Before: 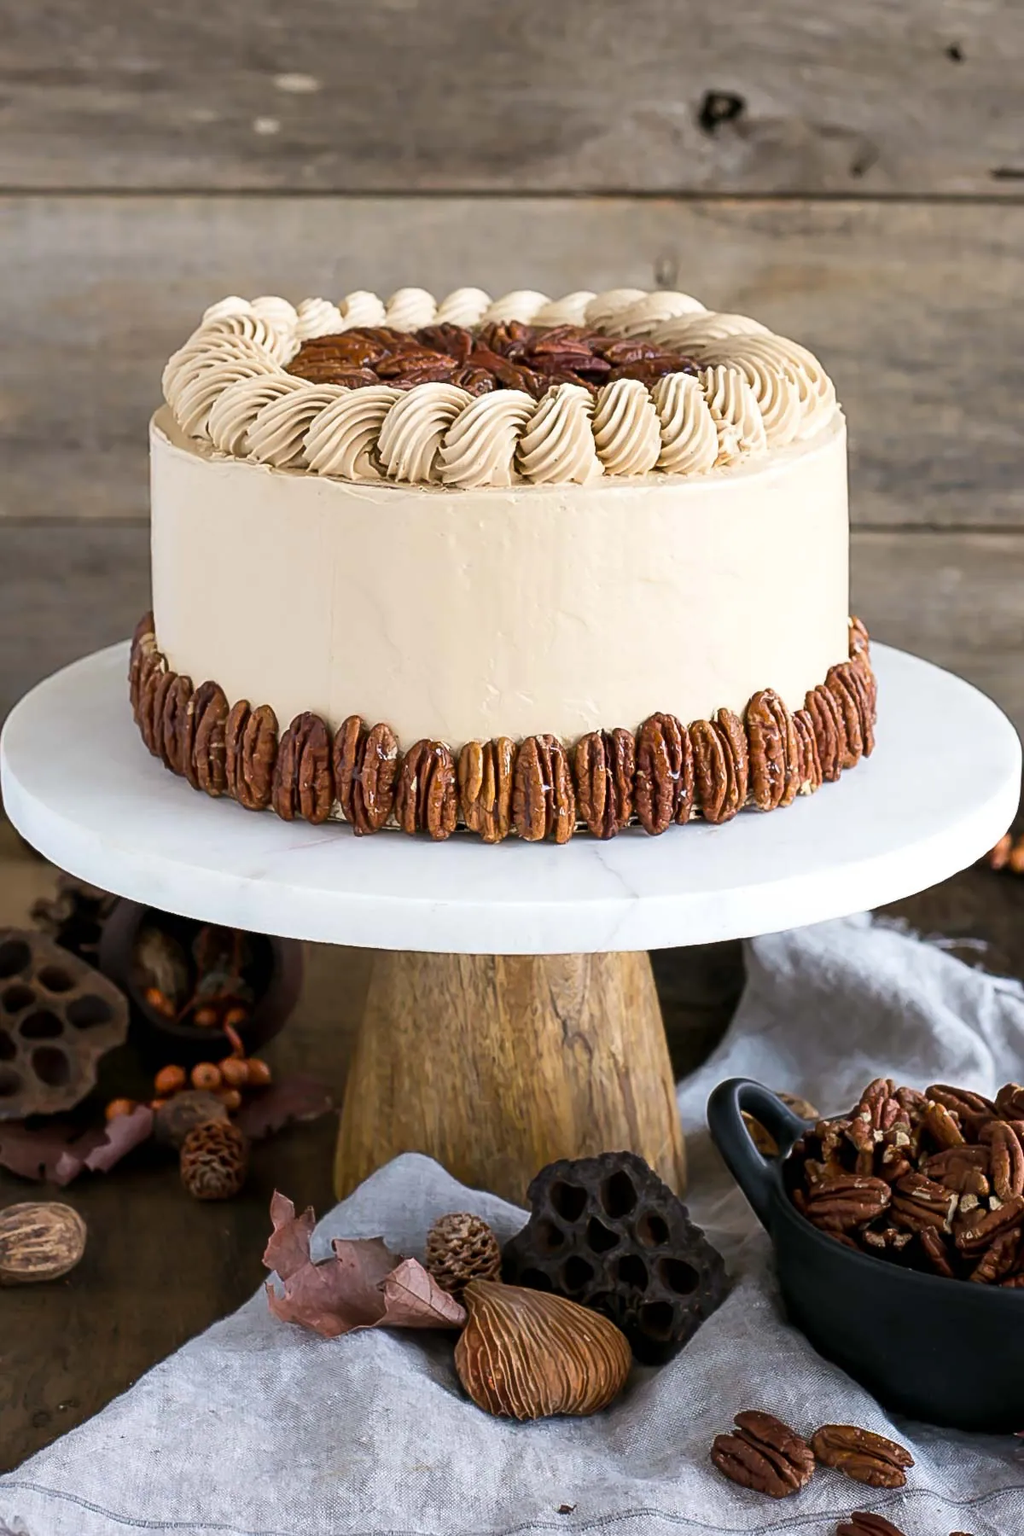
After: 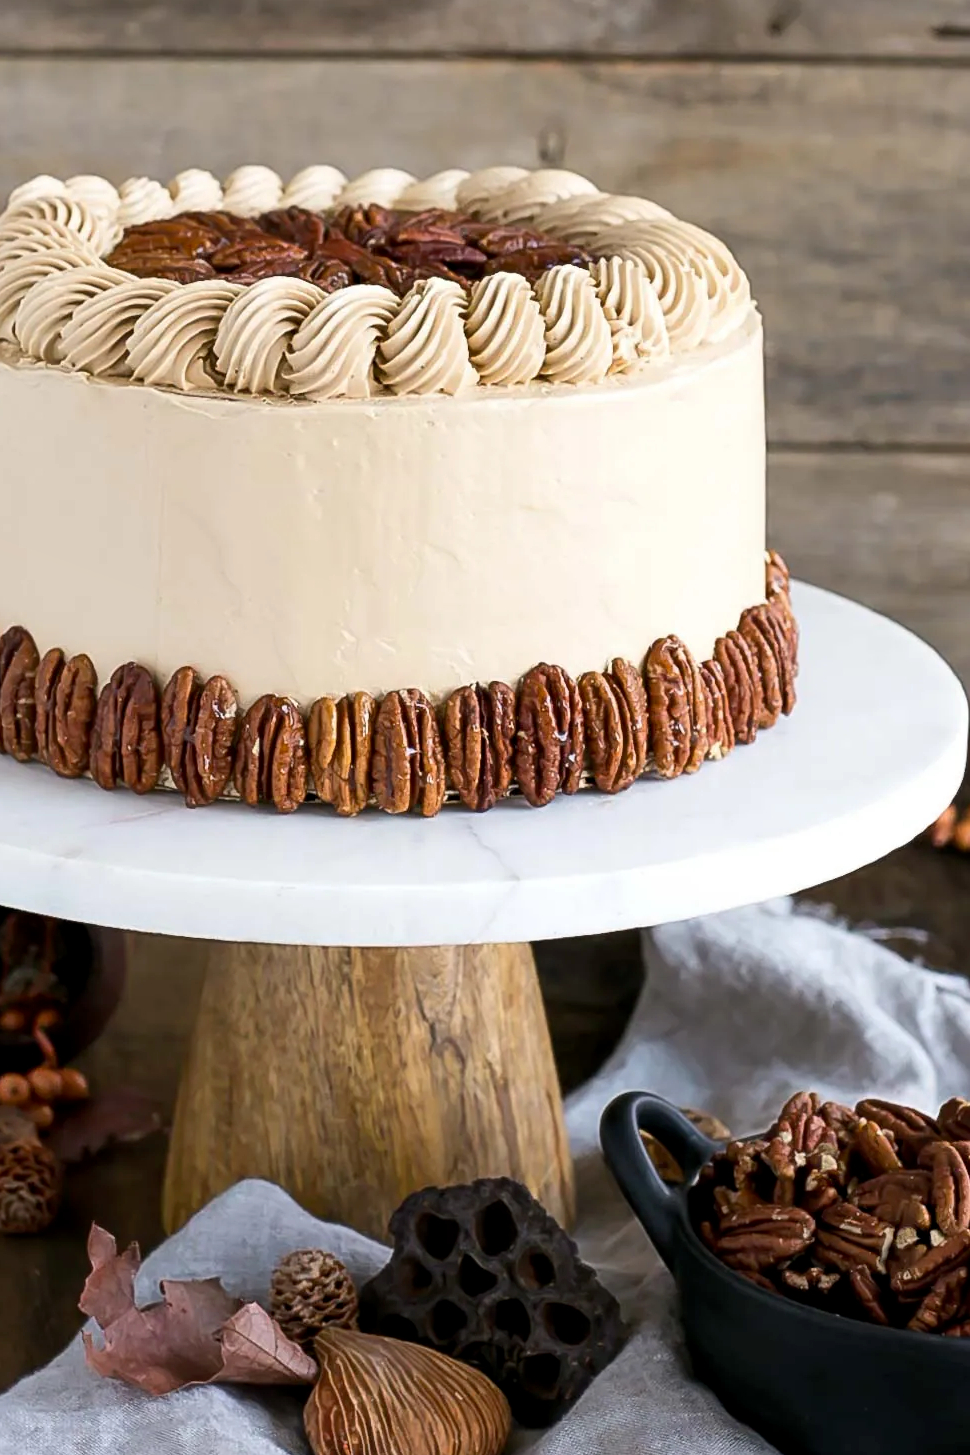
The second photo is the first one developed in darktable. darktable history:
exposure: black level correction 0.002, compensate highlight preservation false
crop: left 19.159%, top 9.58%, bottom 9.58%
shadows and highlights: radius 337.17, shadows 29.01, soften with gaussian
